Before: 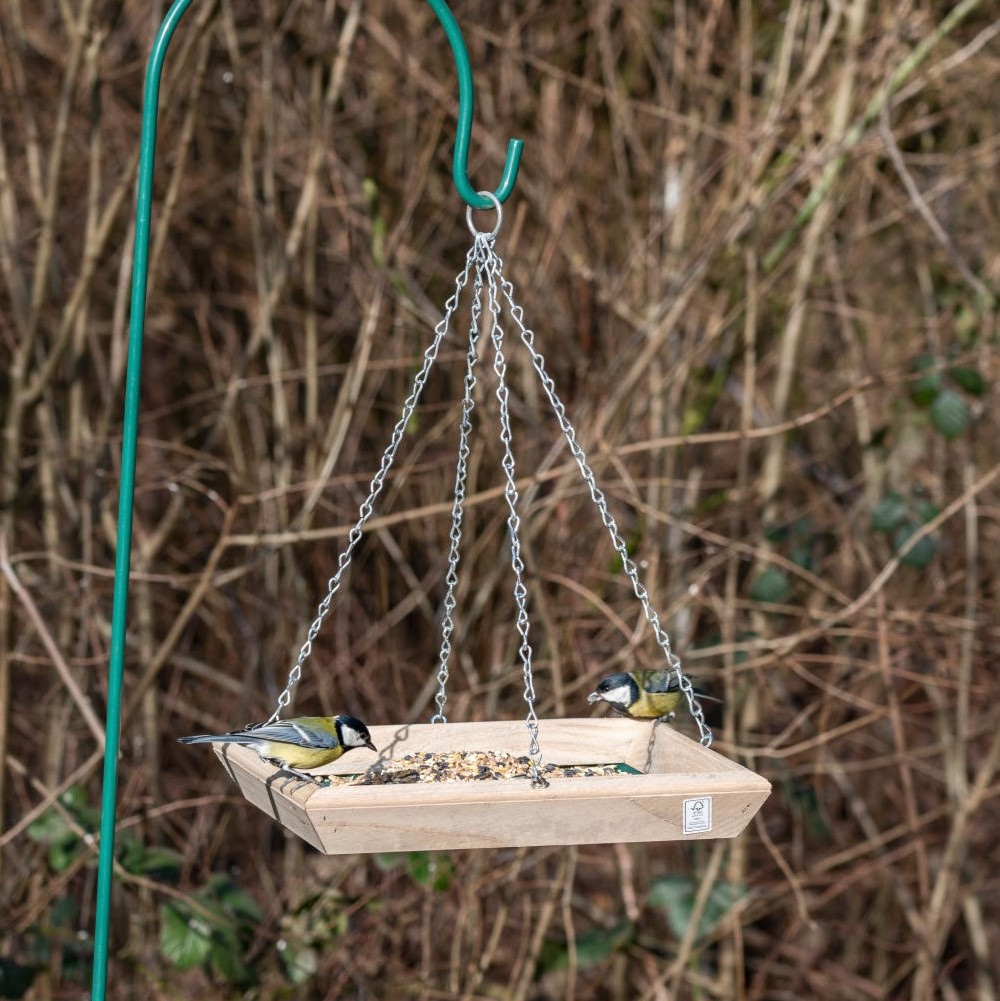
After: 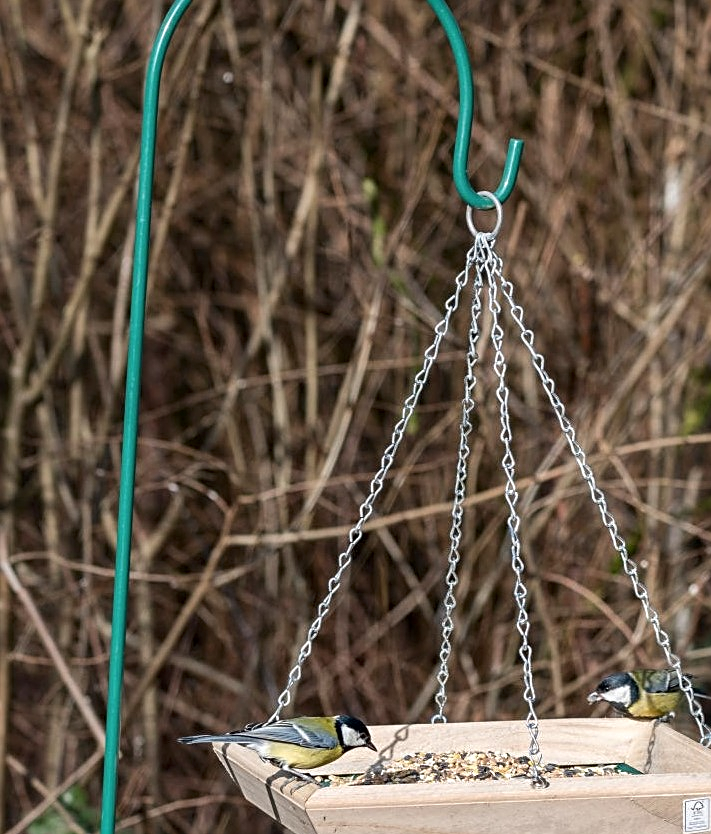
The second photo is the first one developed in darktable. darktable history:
crop: right 28.885%, bottom 16.626%
sharpen: on, module defaults
local contrast: mode bilateral grid, contrast 20, coarseness 50, detail 120%, midtone range 0.2
